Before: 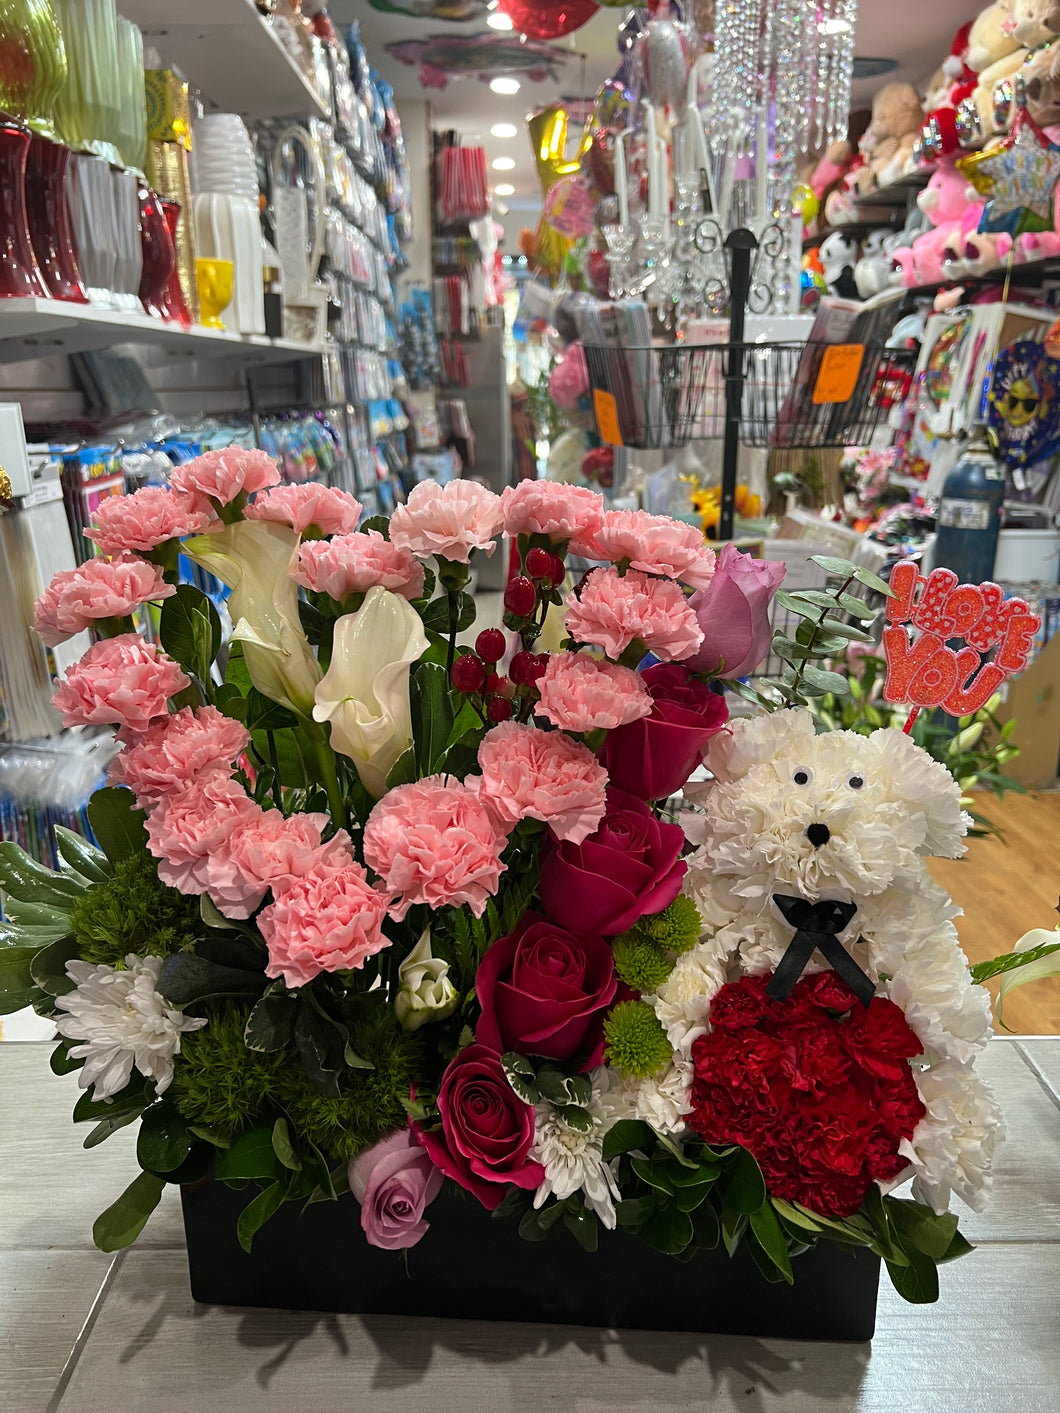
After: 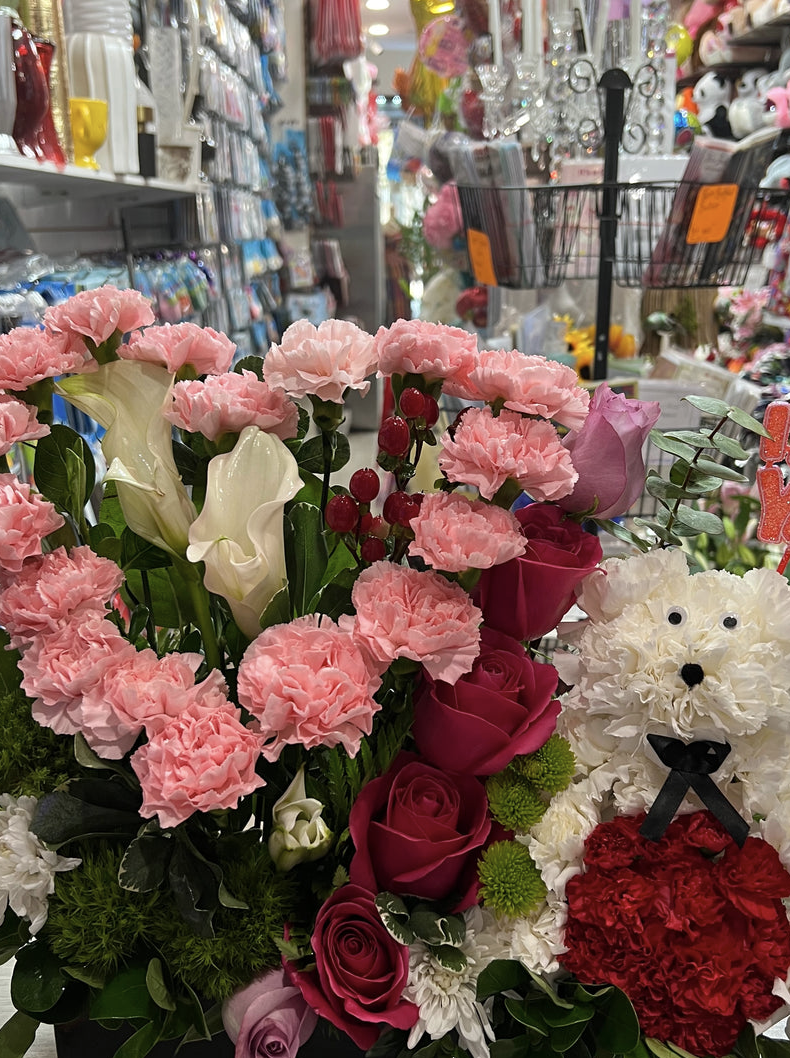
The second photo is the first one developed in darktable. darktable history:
contrast brightness saturation: saturation -0.151
crop and rotate: left 11.921%, top 11.349%, right 13.536%, bottom 13.761%
tone equalizer: edges refinement/feathering 500, mask exposure compensation -1.57 EV, preserve details no
